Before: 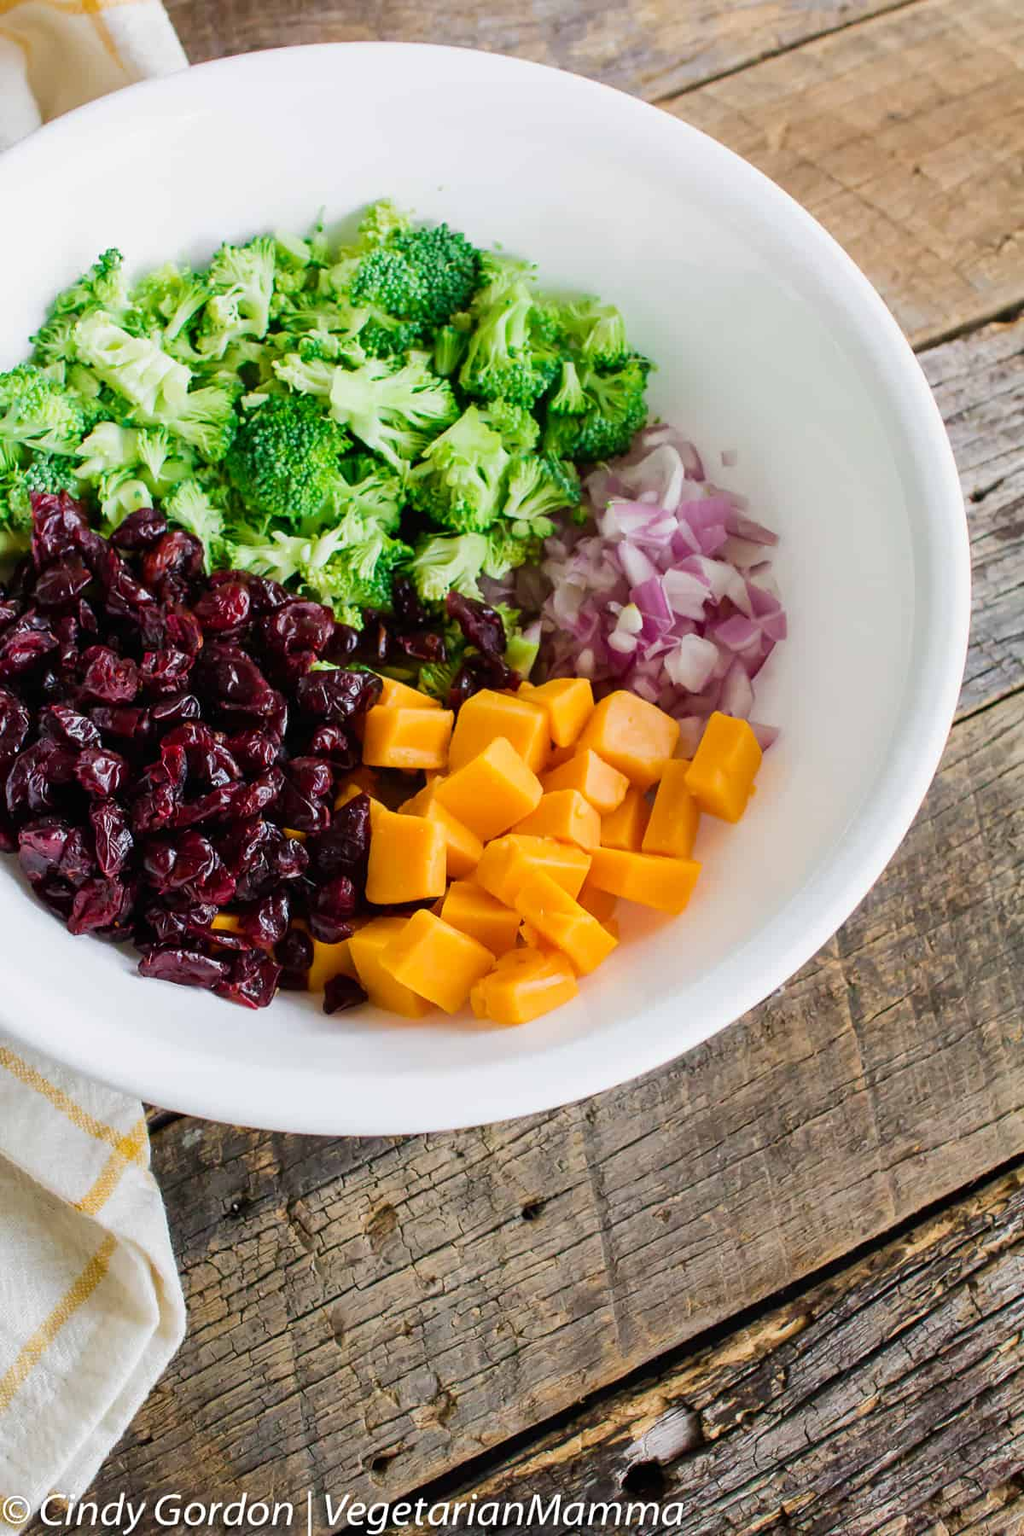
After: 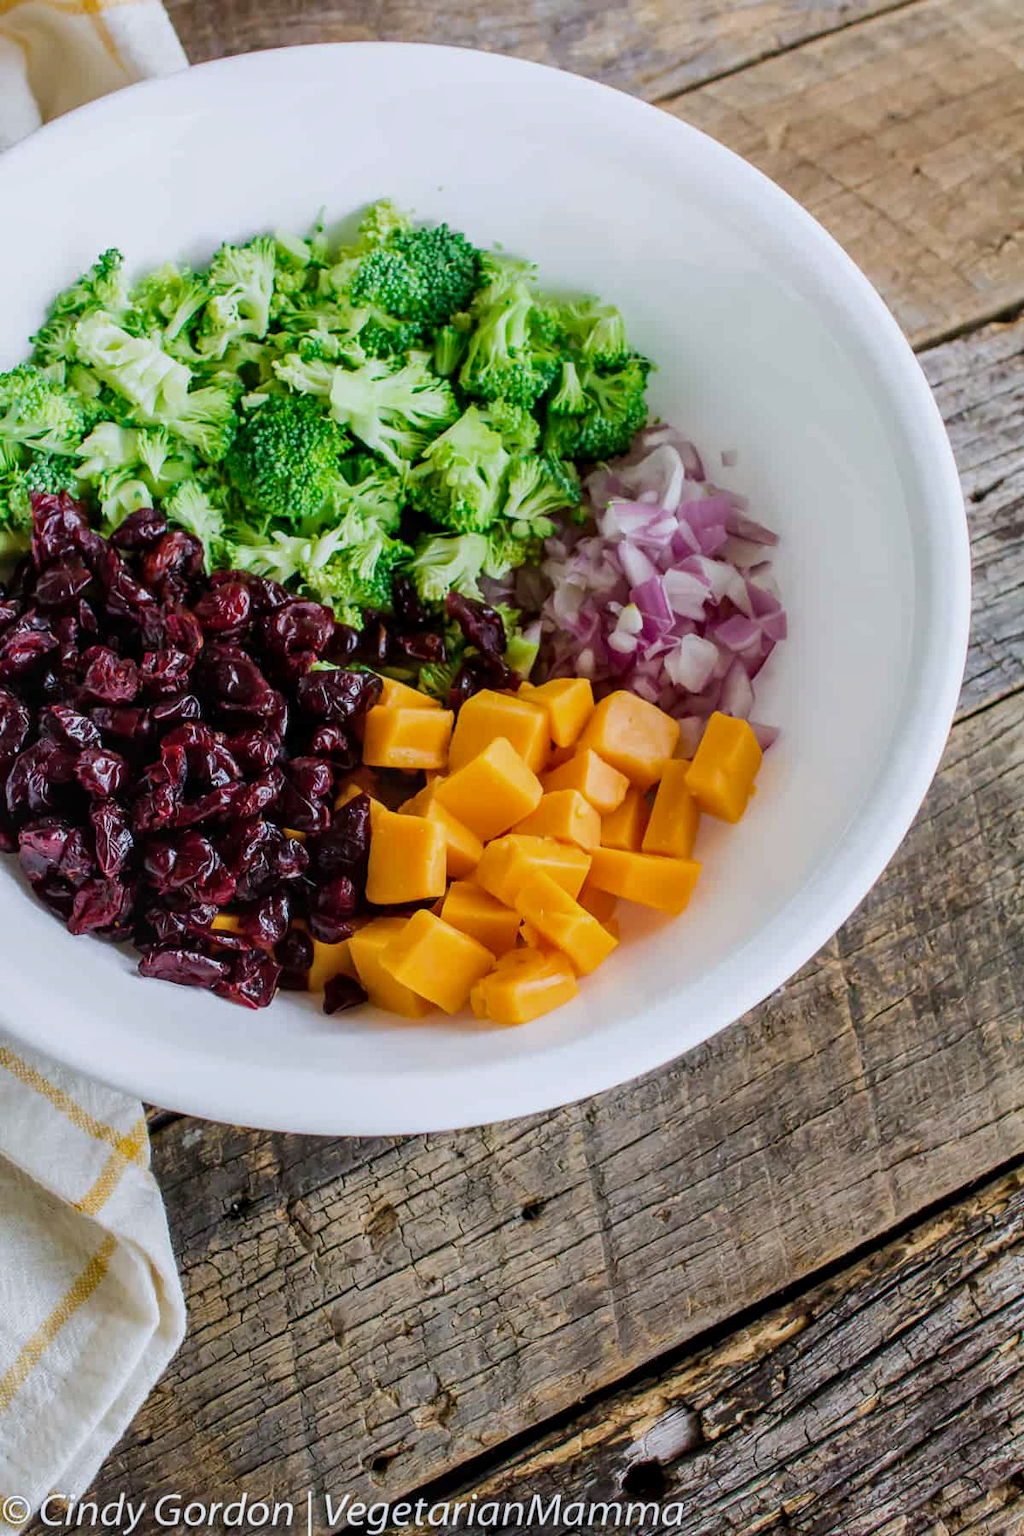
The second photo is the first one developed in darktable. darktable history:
exposure: exposure -0.242 EV, compensate highlight preservation false
local contrast: on, module defaults
white balance: red 0.974, blue 1.044
